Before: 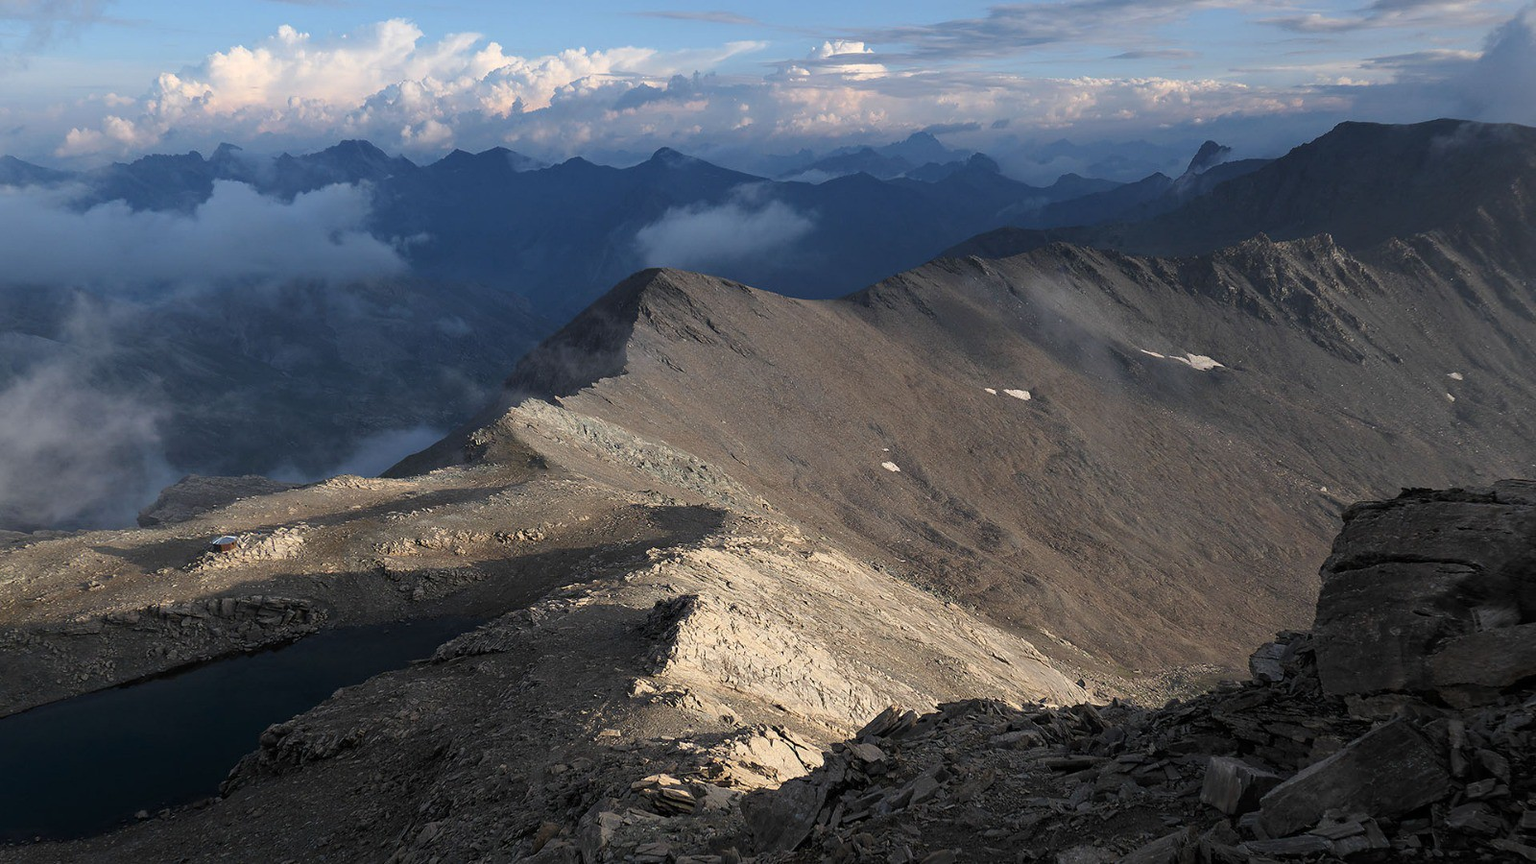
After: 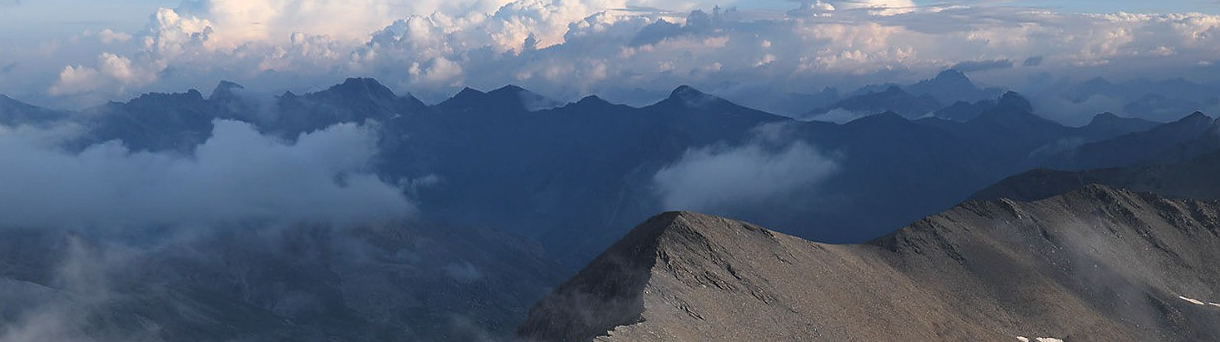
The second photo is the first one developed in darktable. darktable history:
sharpen: radius 1
bloom: size 9%, threshold 100%, strength 7%
crop: left 0.579%, top 7.627%, right 23.167%, bottom 54.275%
